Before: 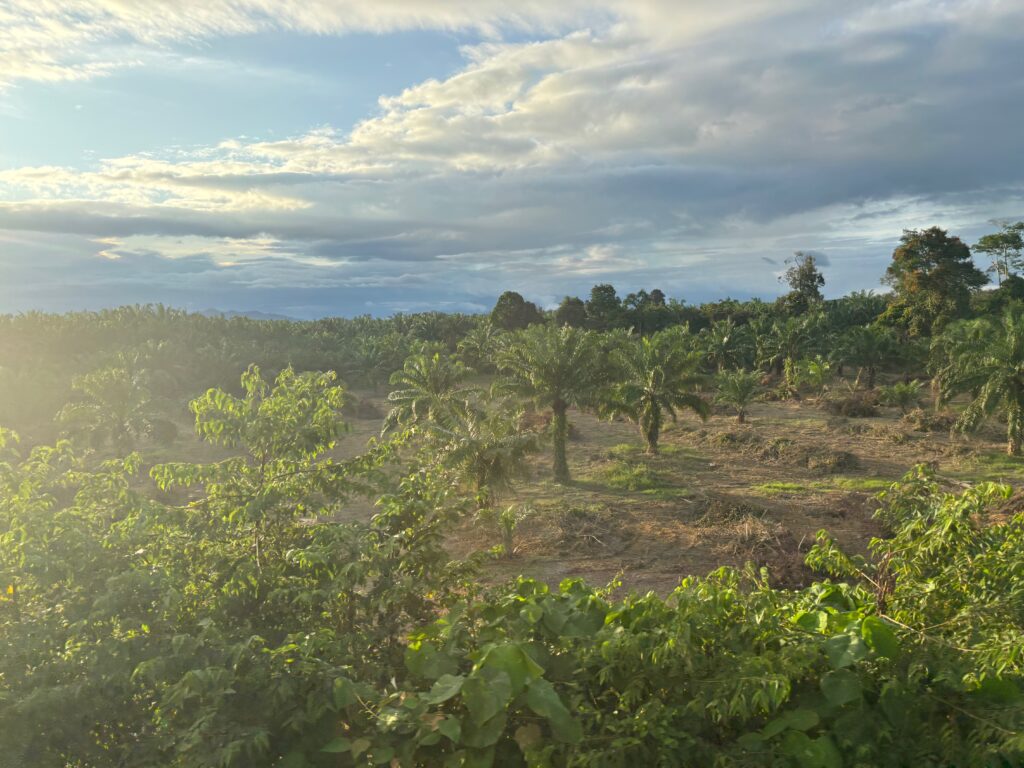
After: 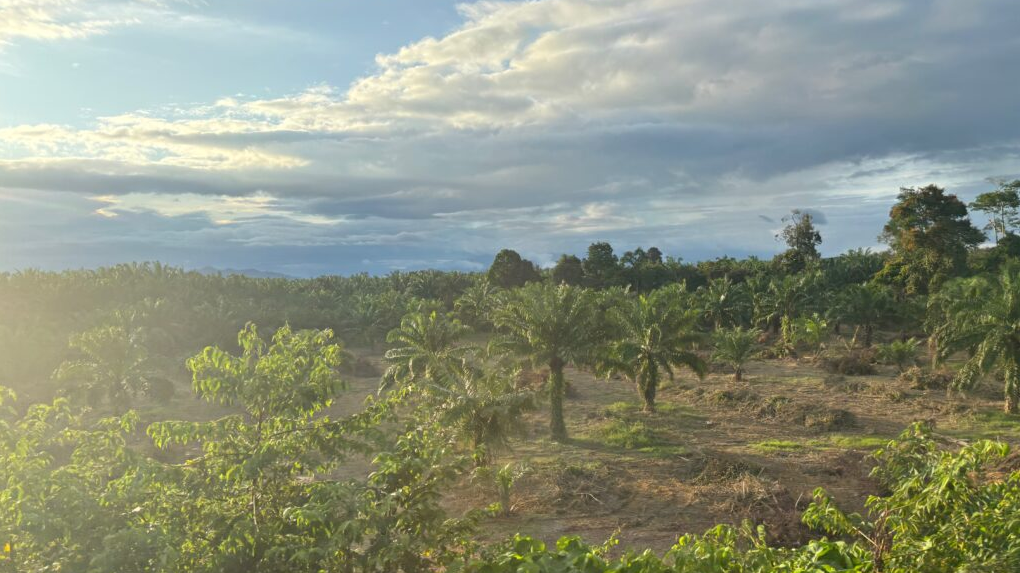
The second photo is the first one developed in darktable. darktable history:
contrast equalizer: y [[0.5 ×6], [0.5 ×6], [0.5, 0.5, 0.501, 0.545, 0.707, 0.863], [0 ×6], [0 ×6]]
crop: left 0.387%, top 5.469%, bottom 19.809%
